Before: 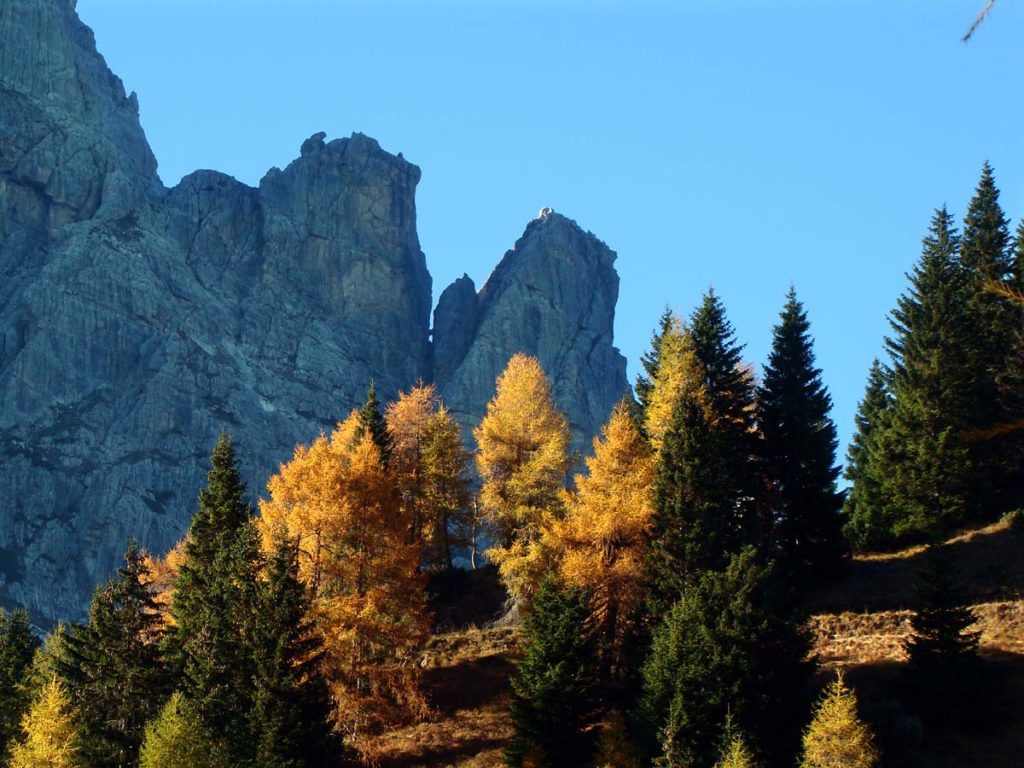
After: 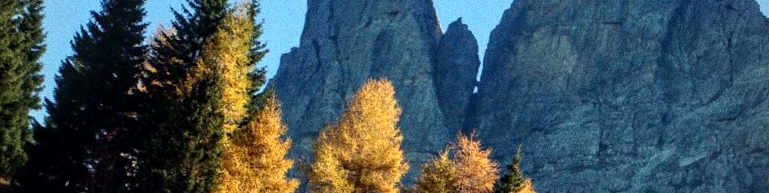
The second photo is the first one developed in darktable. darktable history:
local contrast: detail 130%
vignetting: fall-off radius 60.92%
crop and rotate: angle 16.12°, top 30.835%, bottom 35.653%
white balance: red 1, blue 1
grain: coarseness 0.09 ISO, strength 40%
rgb levels: preserve colors max RGB
